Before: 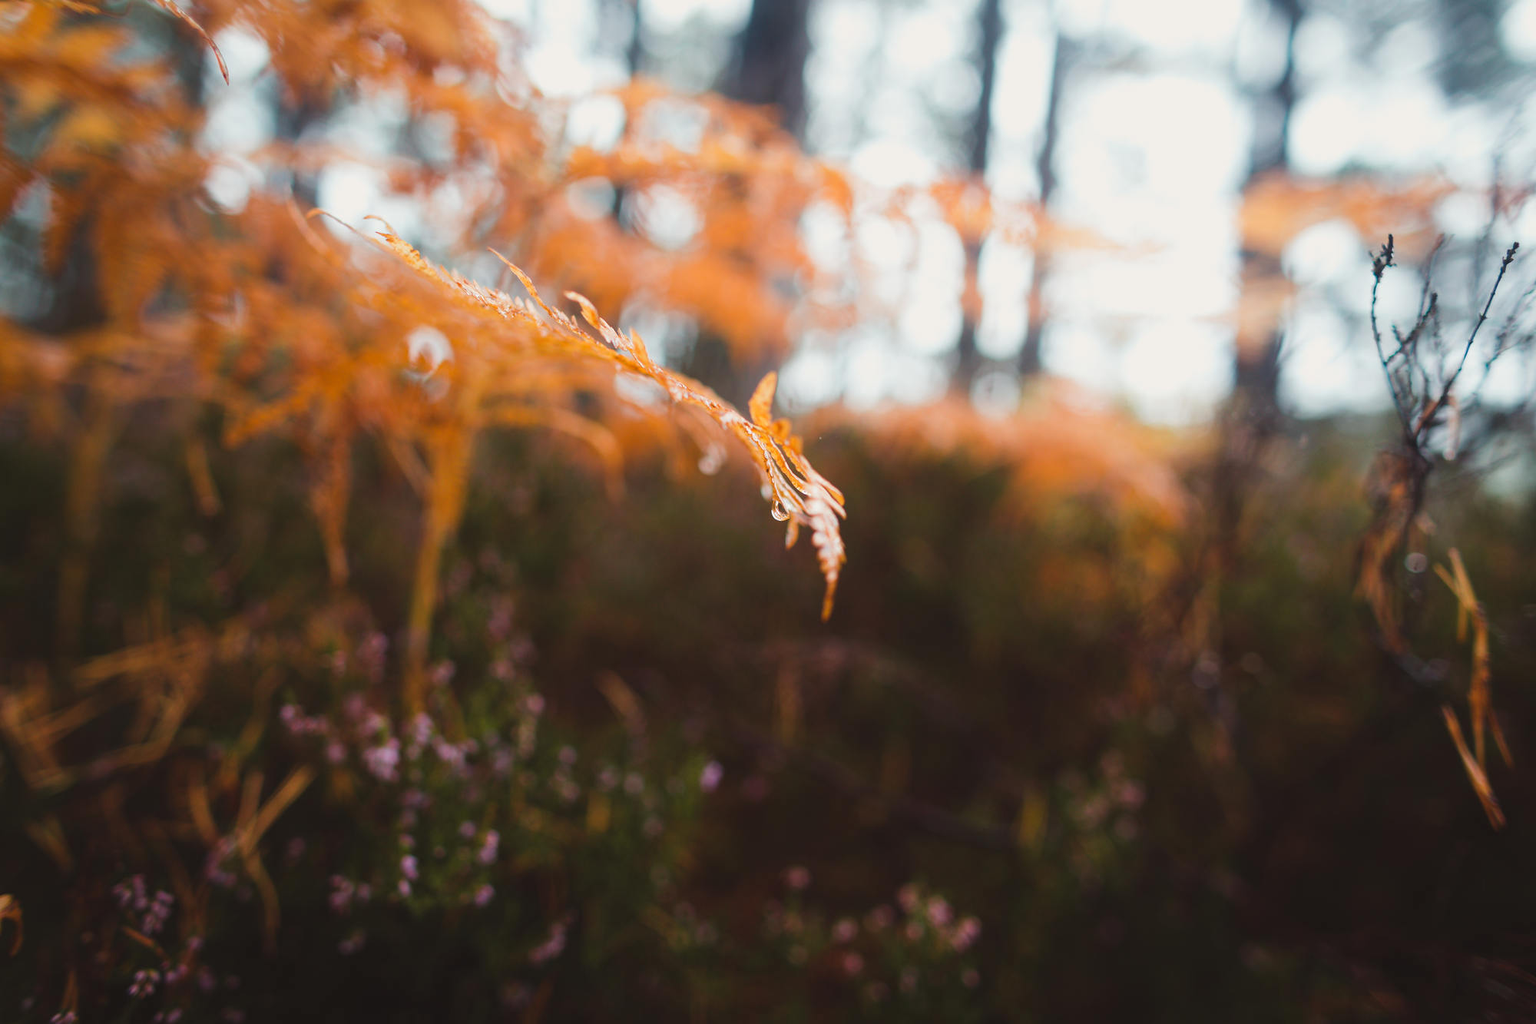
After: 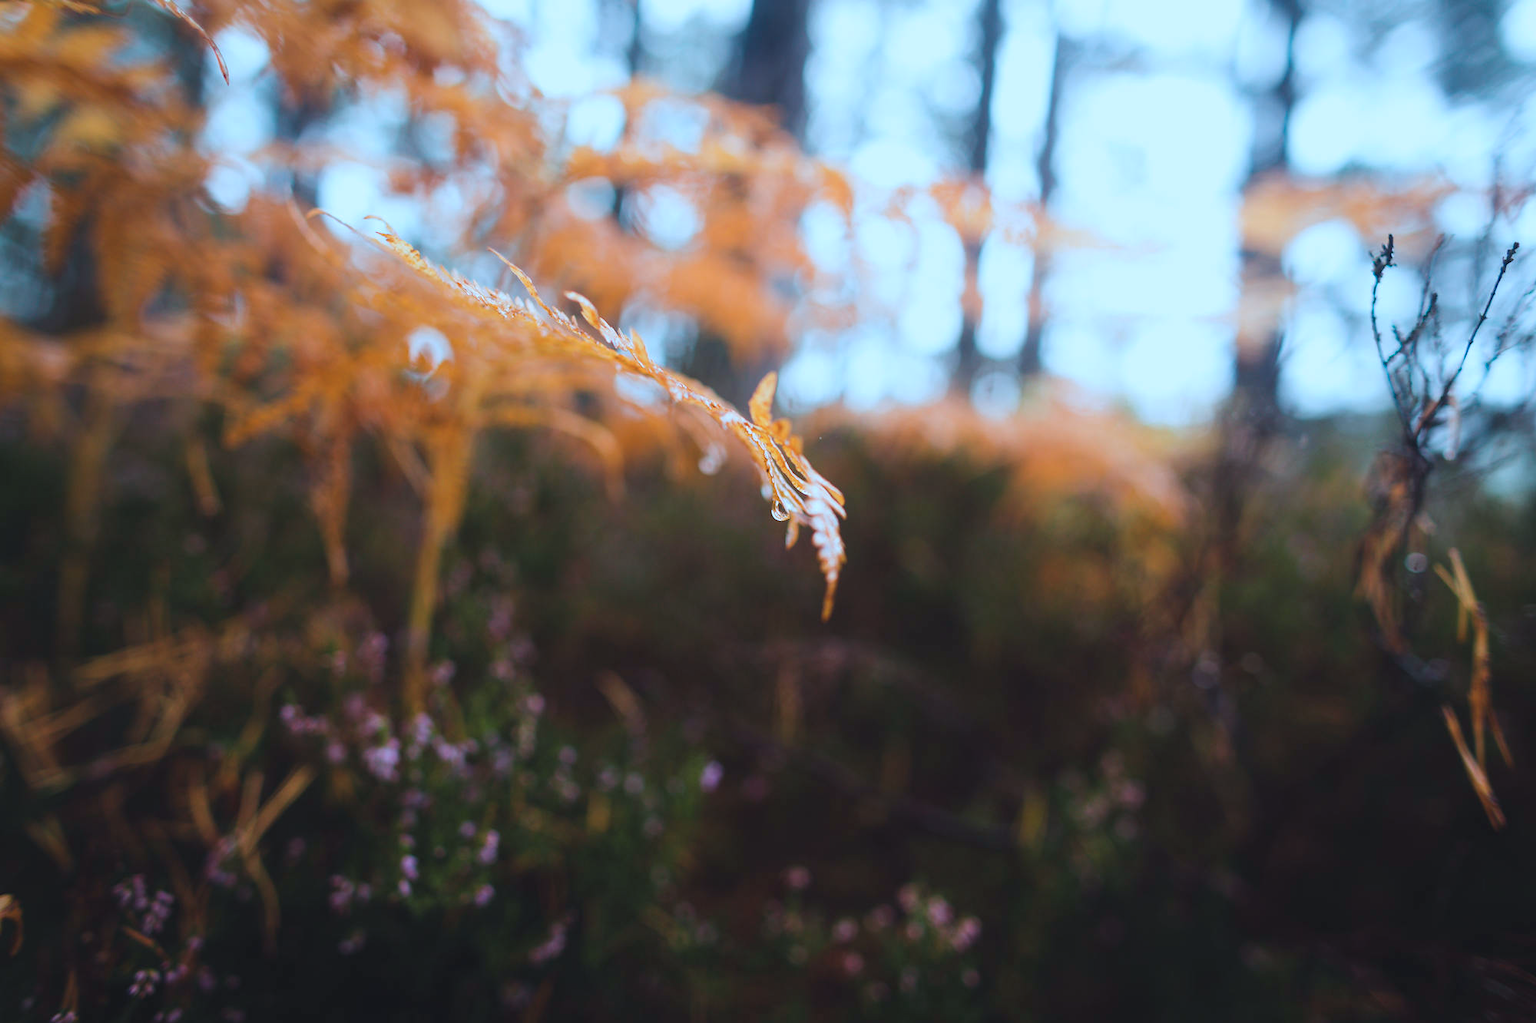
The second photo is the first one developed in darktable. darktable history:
color calibration: gray › normalize channels true, x 0.395, y 0.386, temperature 3655.66 K, gamut compression 0.007
